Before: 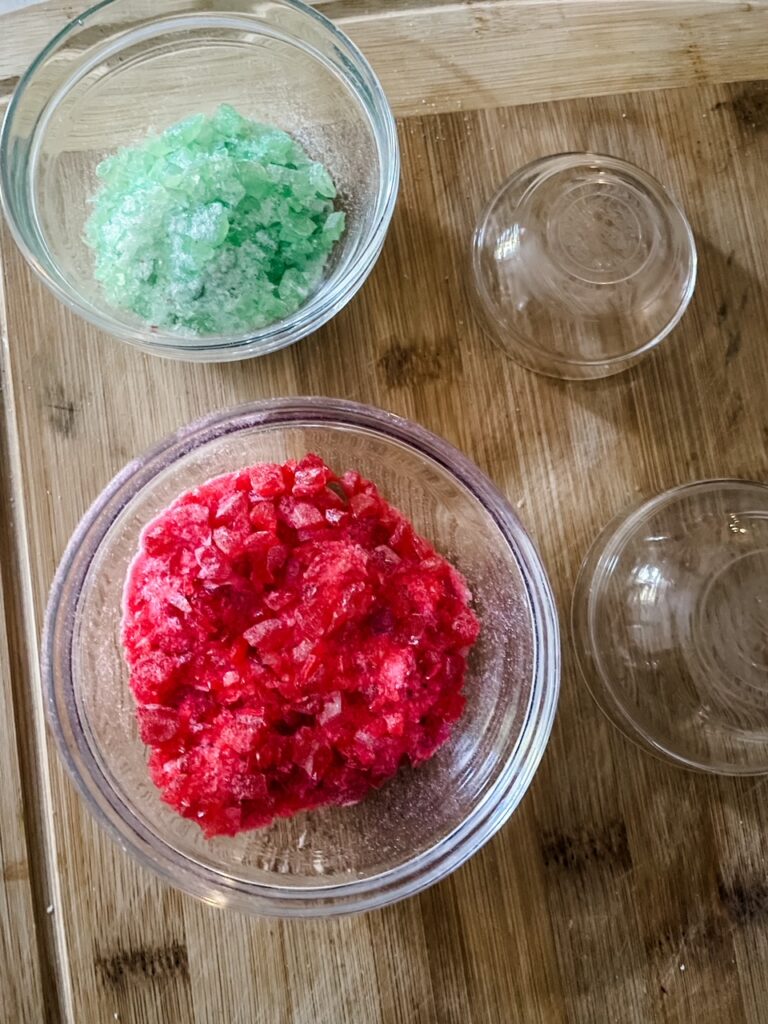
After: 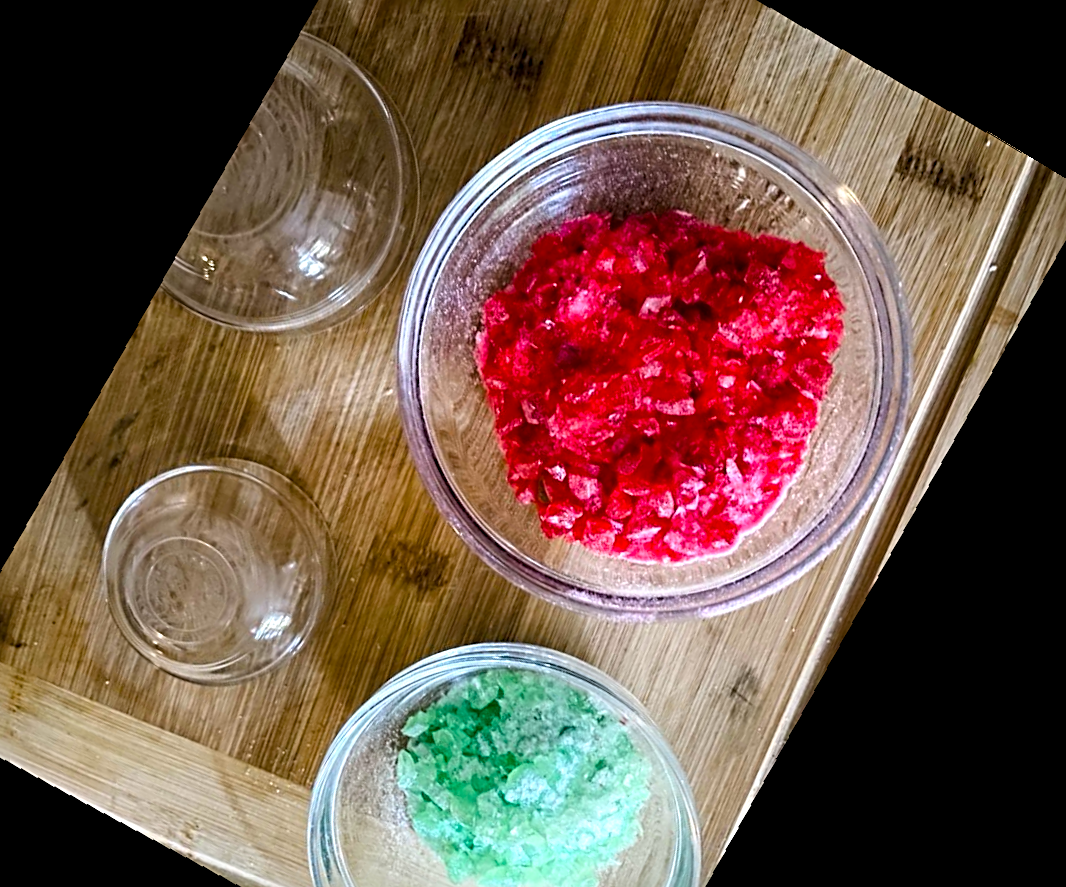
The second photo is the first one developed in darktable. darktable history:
white balance: red 0.98, blue 1.034
rotate and perspective: rotation -2.22°, lens shift (horizontal) -0.022, automatic cropping off
color balance: output saturation 120%
shadows and highlights: shadows -12.5, white point adjustment 4, highlights 28.33
crop and rotate: angle 148.68°, left 9.111%, top 15.603%, right 4.588%, bottom 17.041%
sharpen: radius 4
color balance rgb: linear chroma grading › global chroma 3.45%, perceptual saturation grading › global saturation 11.24%, perceptual brilliance grading › global brilliance 3.04%, global vibrance 2.8%
